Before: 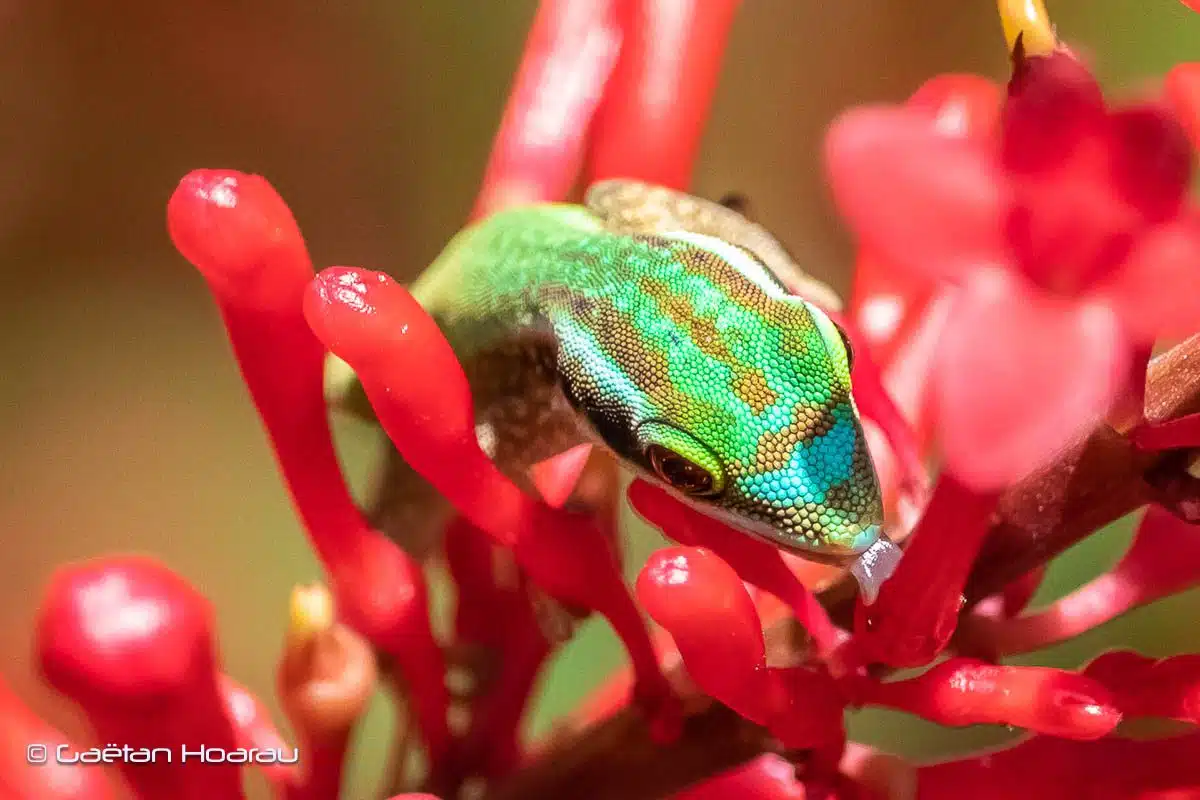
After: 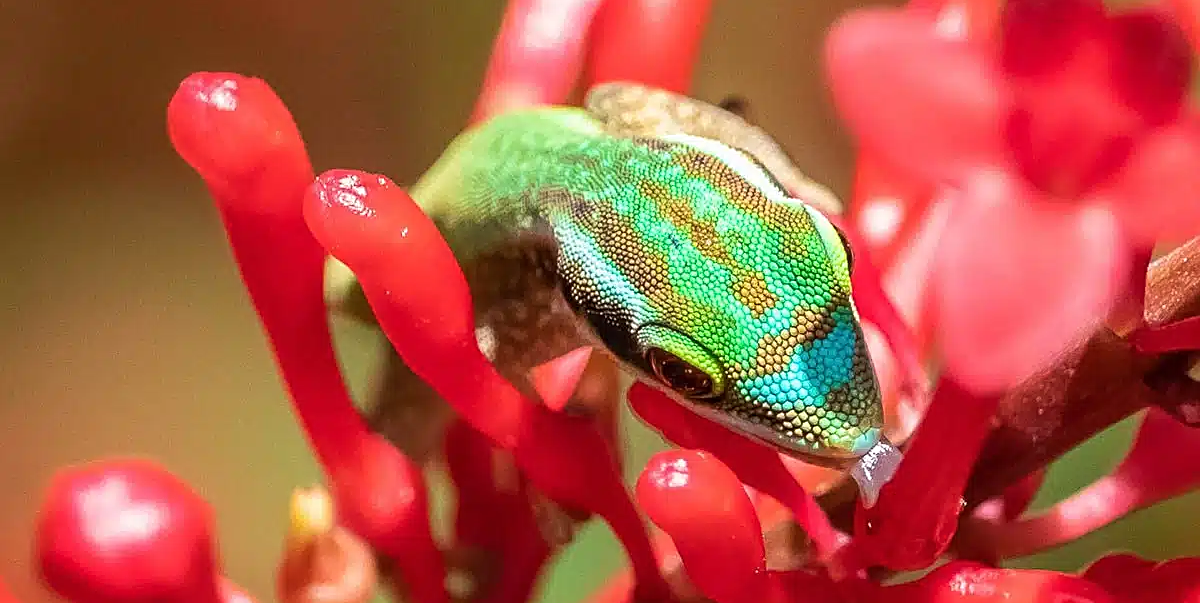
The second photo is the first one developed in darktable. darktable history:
sharpen: on, module defaults
crop and rotate: top 12.272%, bottom 12.346%
